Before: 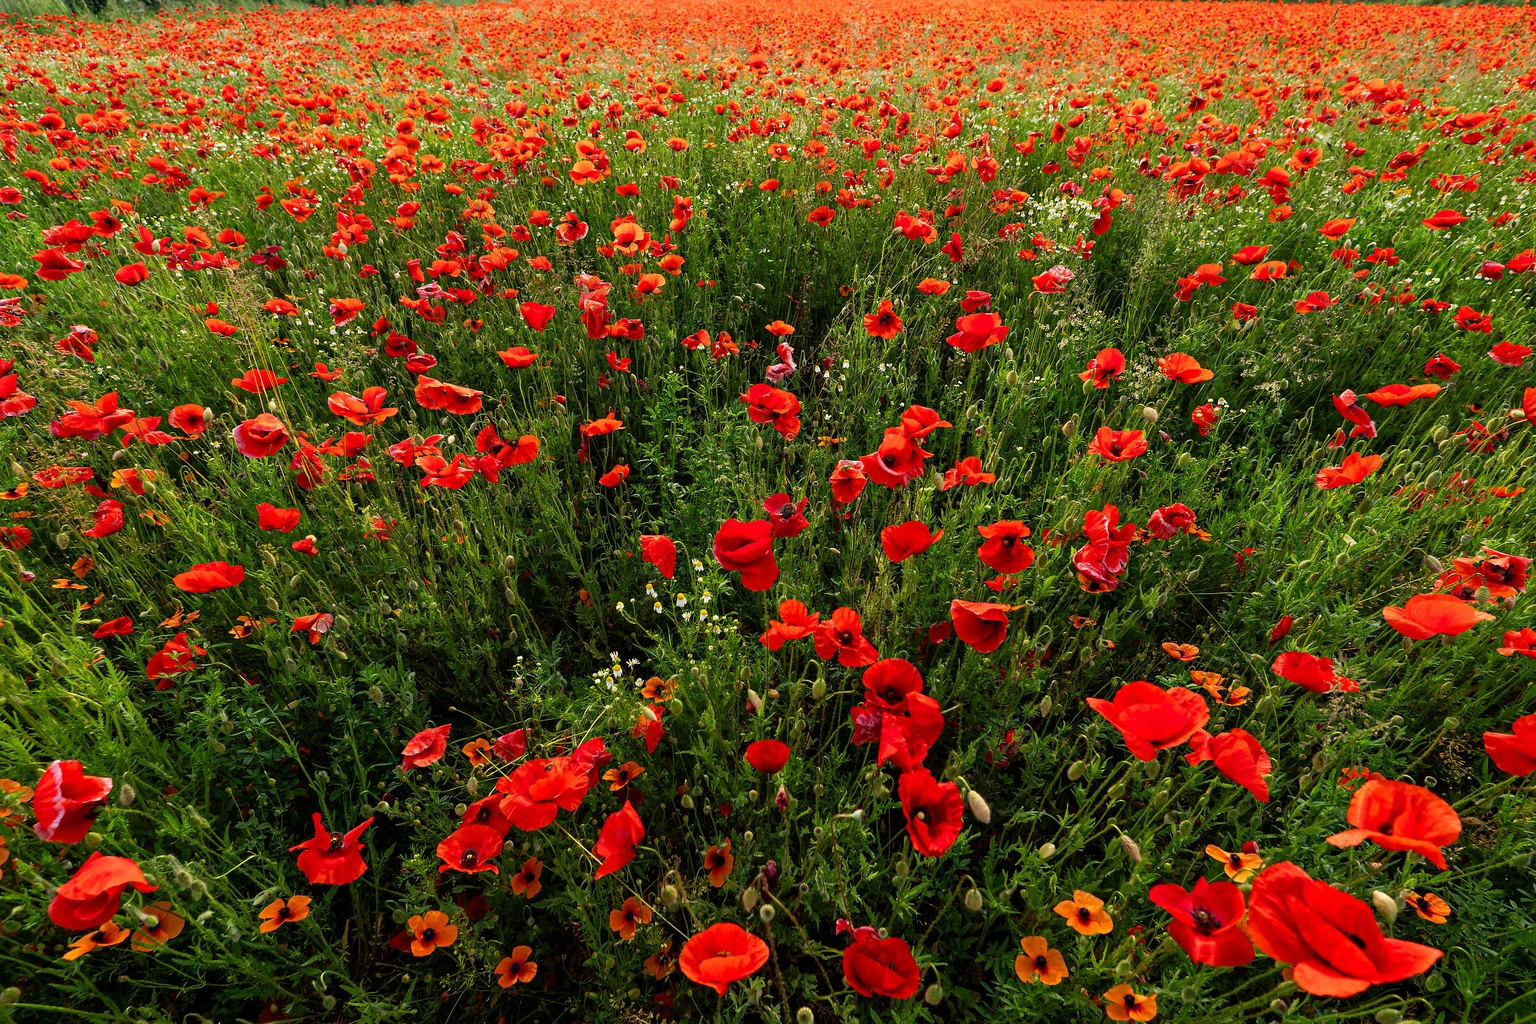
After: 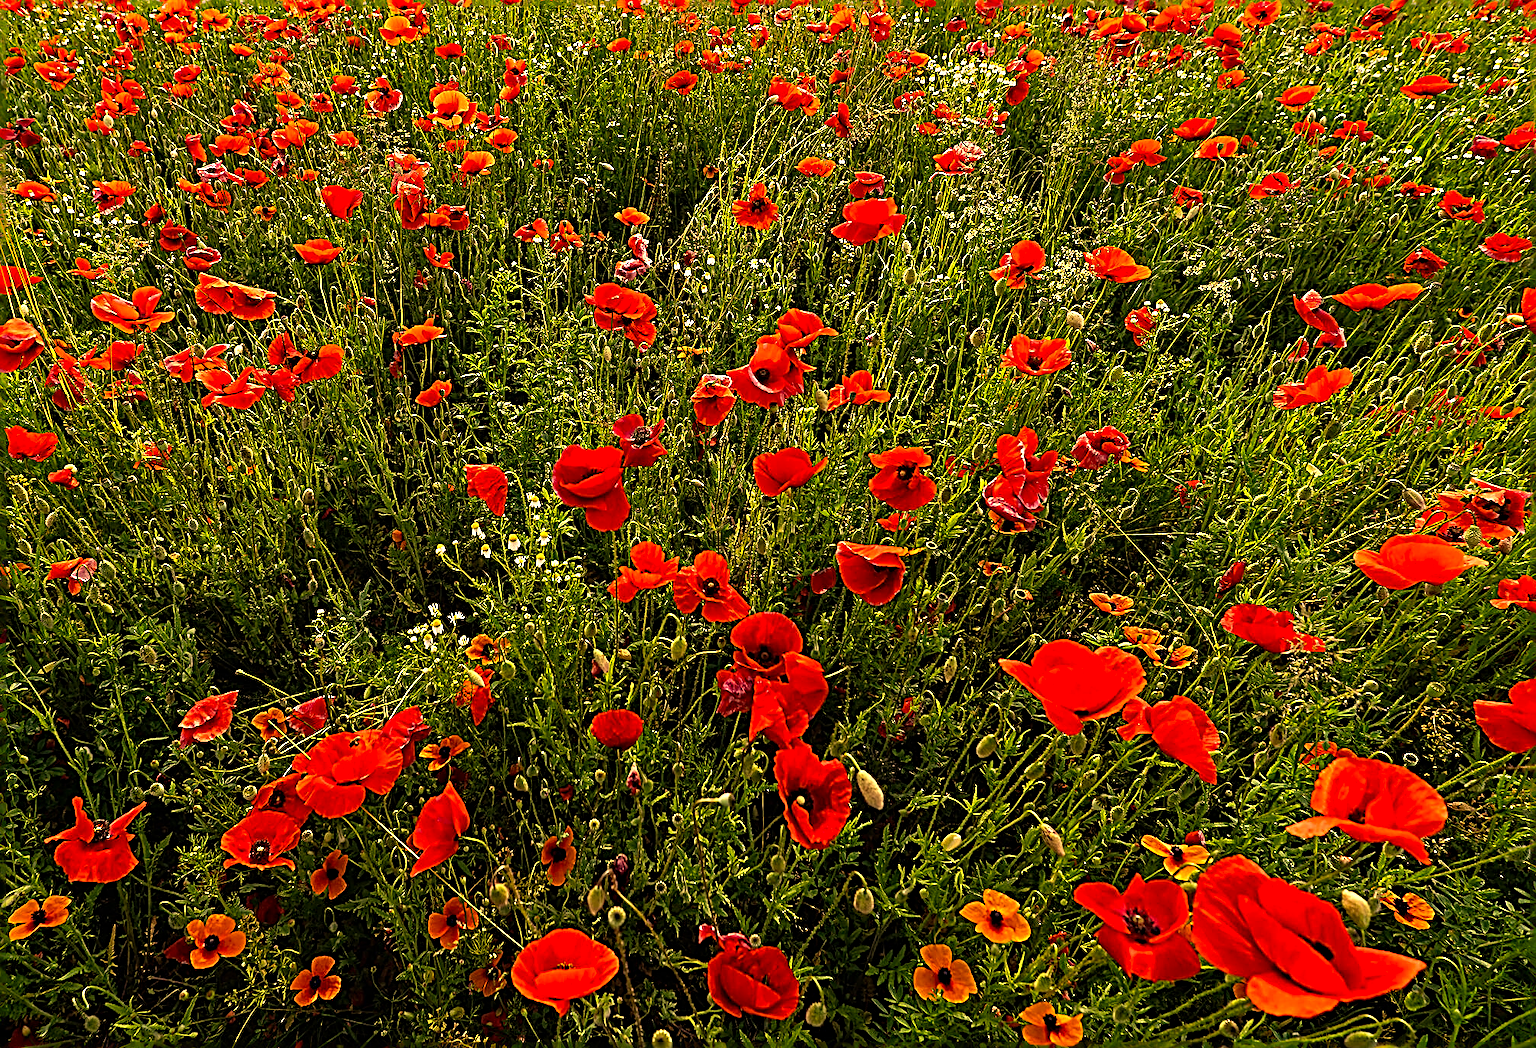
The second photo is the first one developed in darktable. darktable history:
sharpen: radius 3.165, amount 1.732
color correction: highlights a* 14.84, highlights b* 31.43
crop: left 16.453%, top 14.425%
